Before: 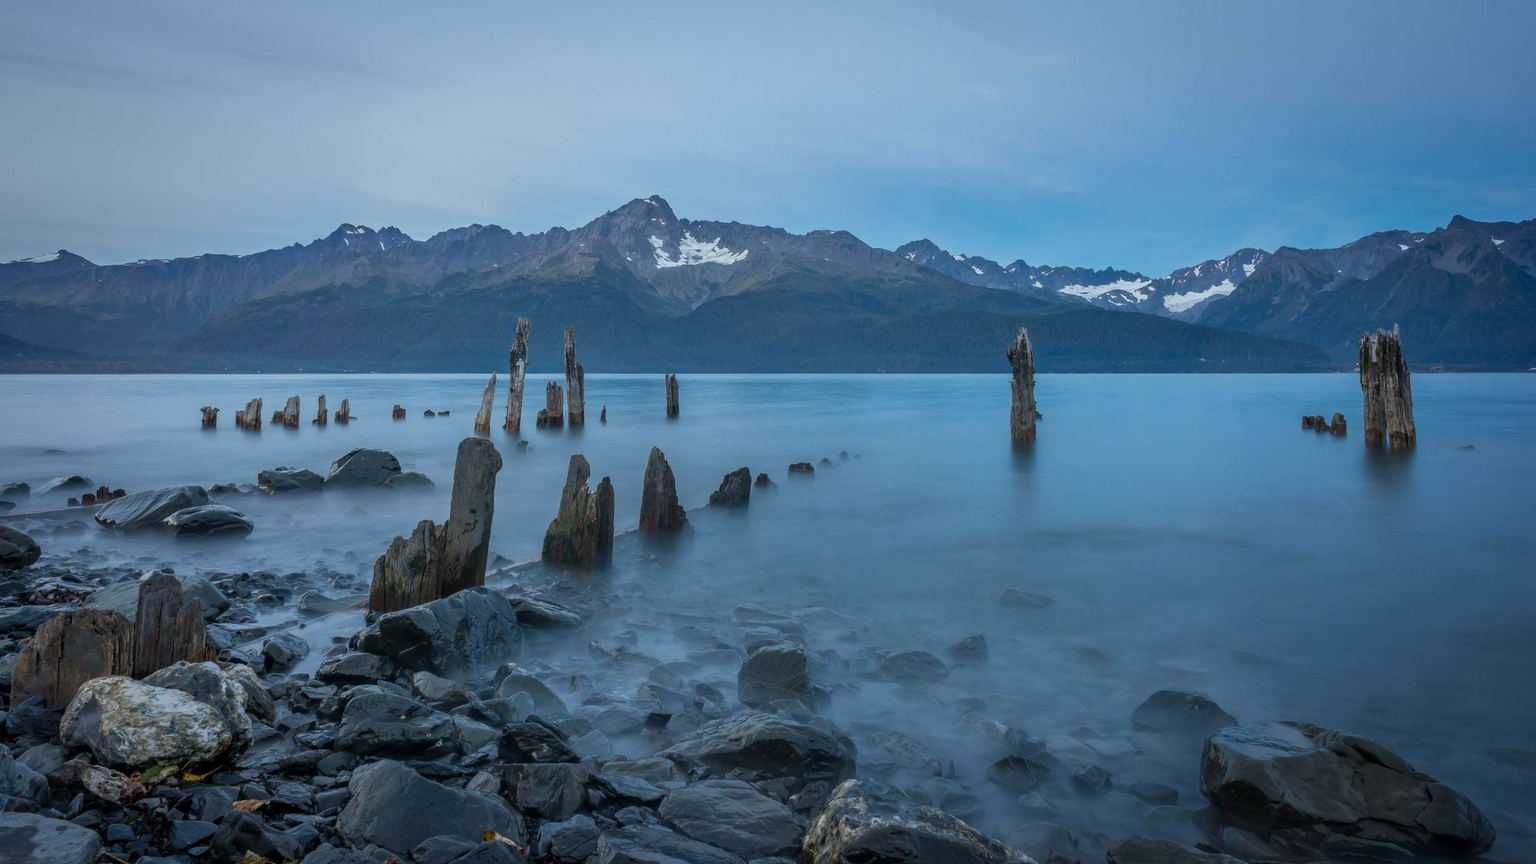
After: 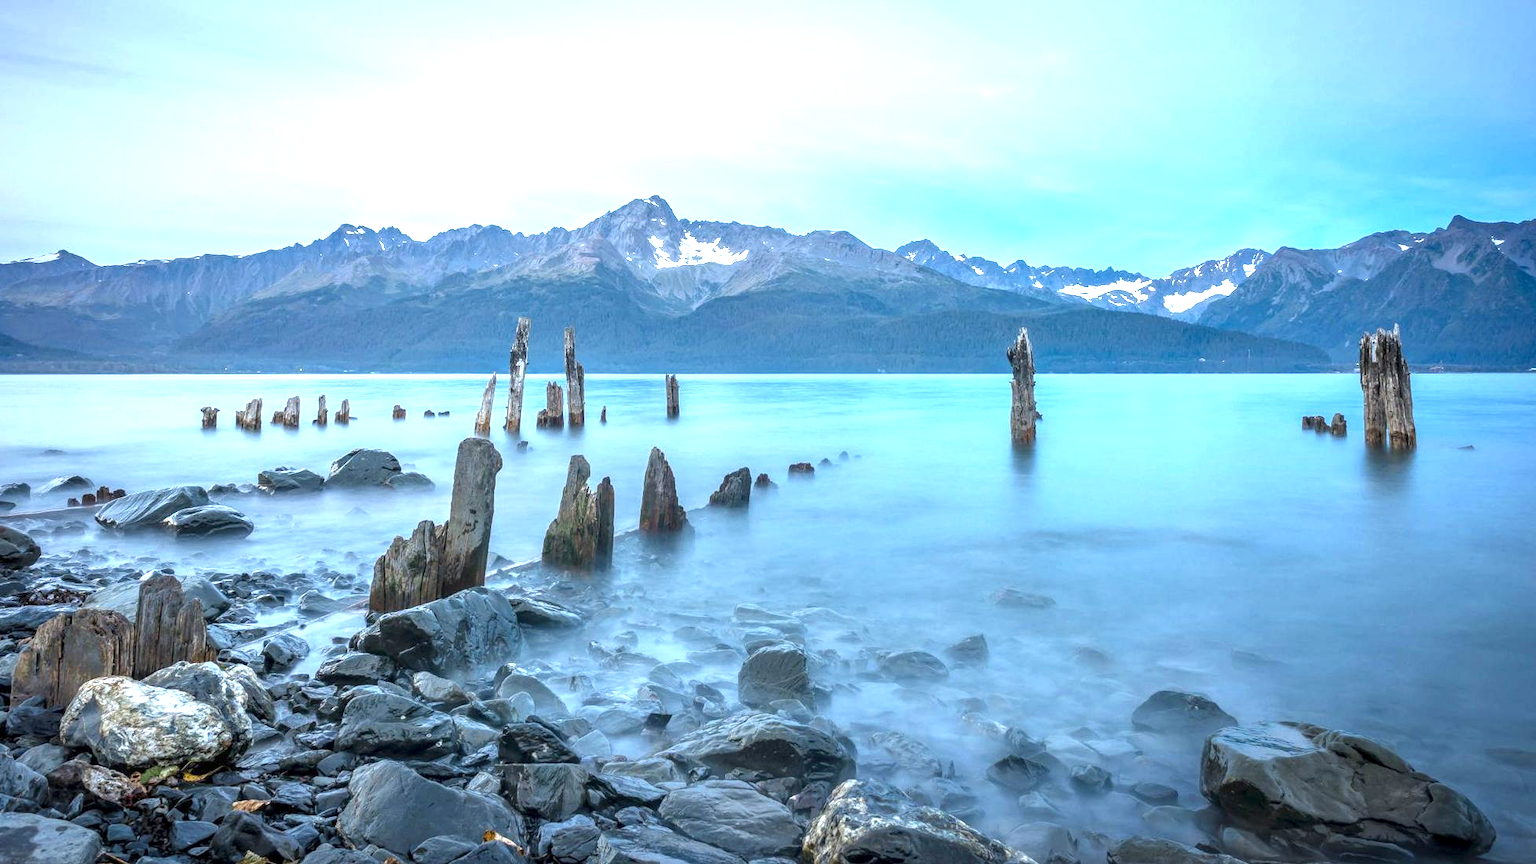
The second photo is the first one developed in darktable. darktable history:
exposure: black level correction 0, exposure 1.74 EV, compensate exposure bias true, compensate highlight preservation false
vignetting: fall-off start 97.44%, fall-off radius 99.15%, saturation 0.003, width/height ratio 1.369
local contrast: on, module defaults
